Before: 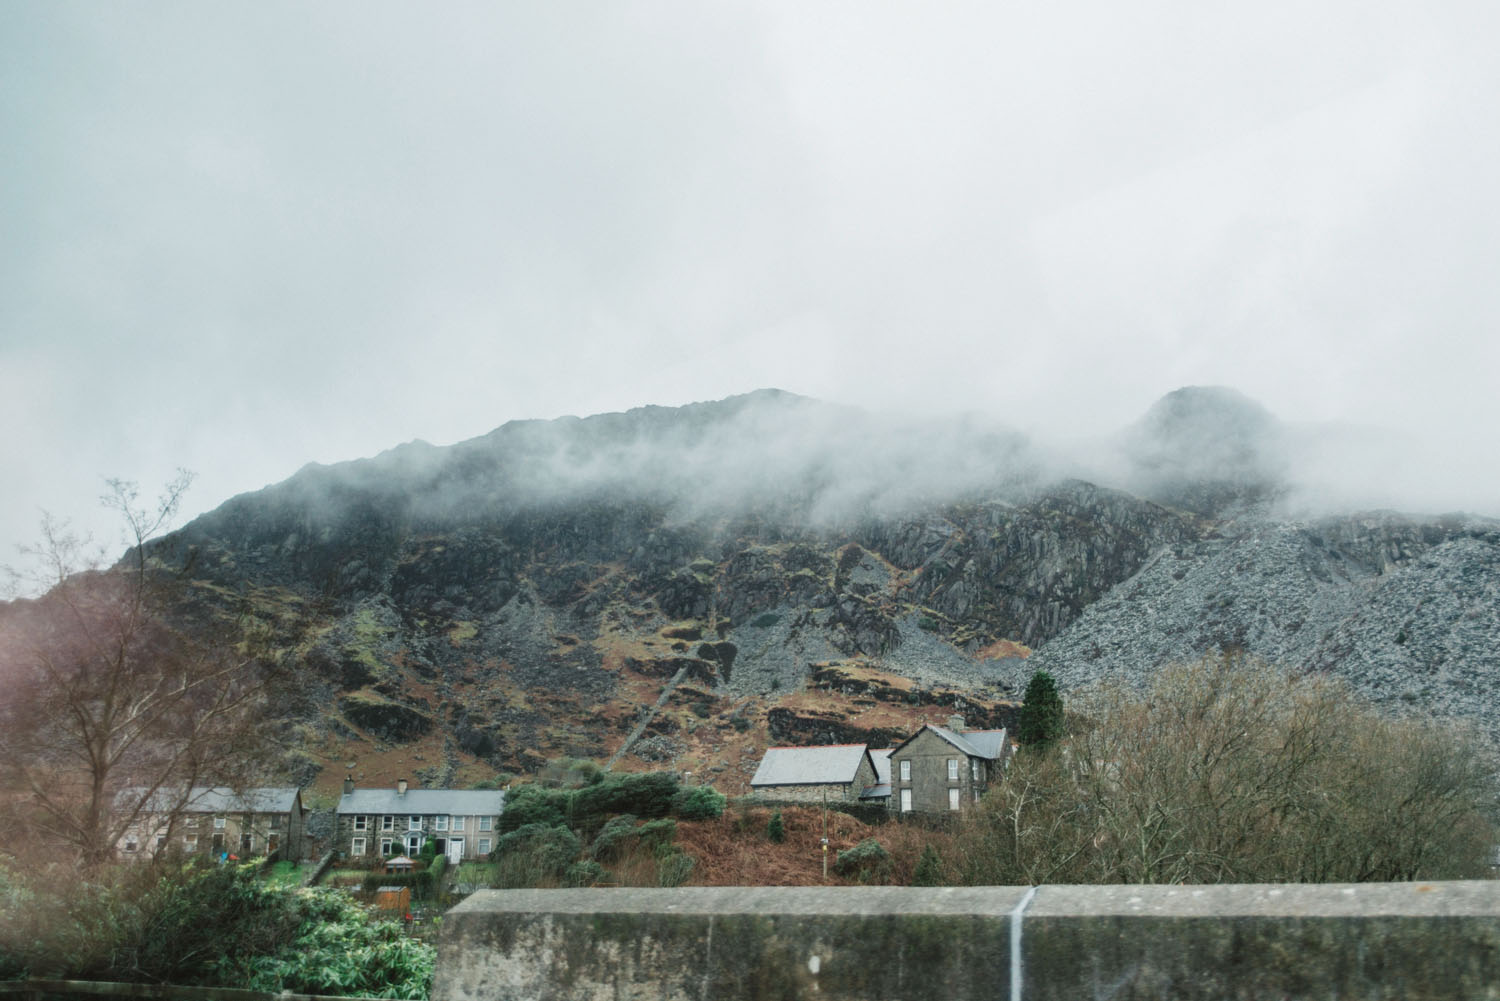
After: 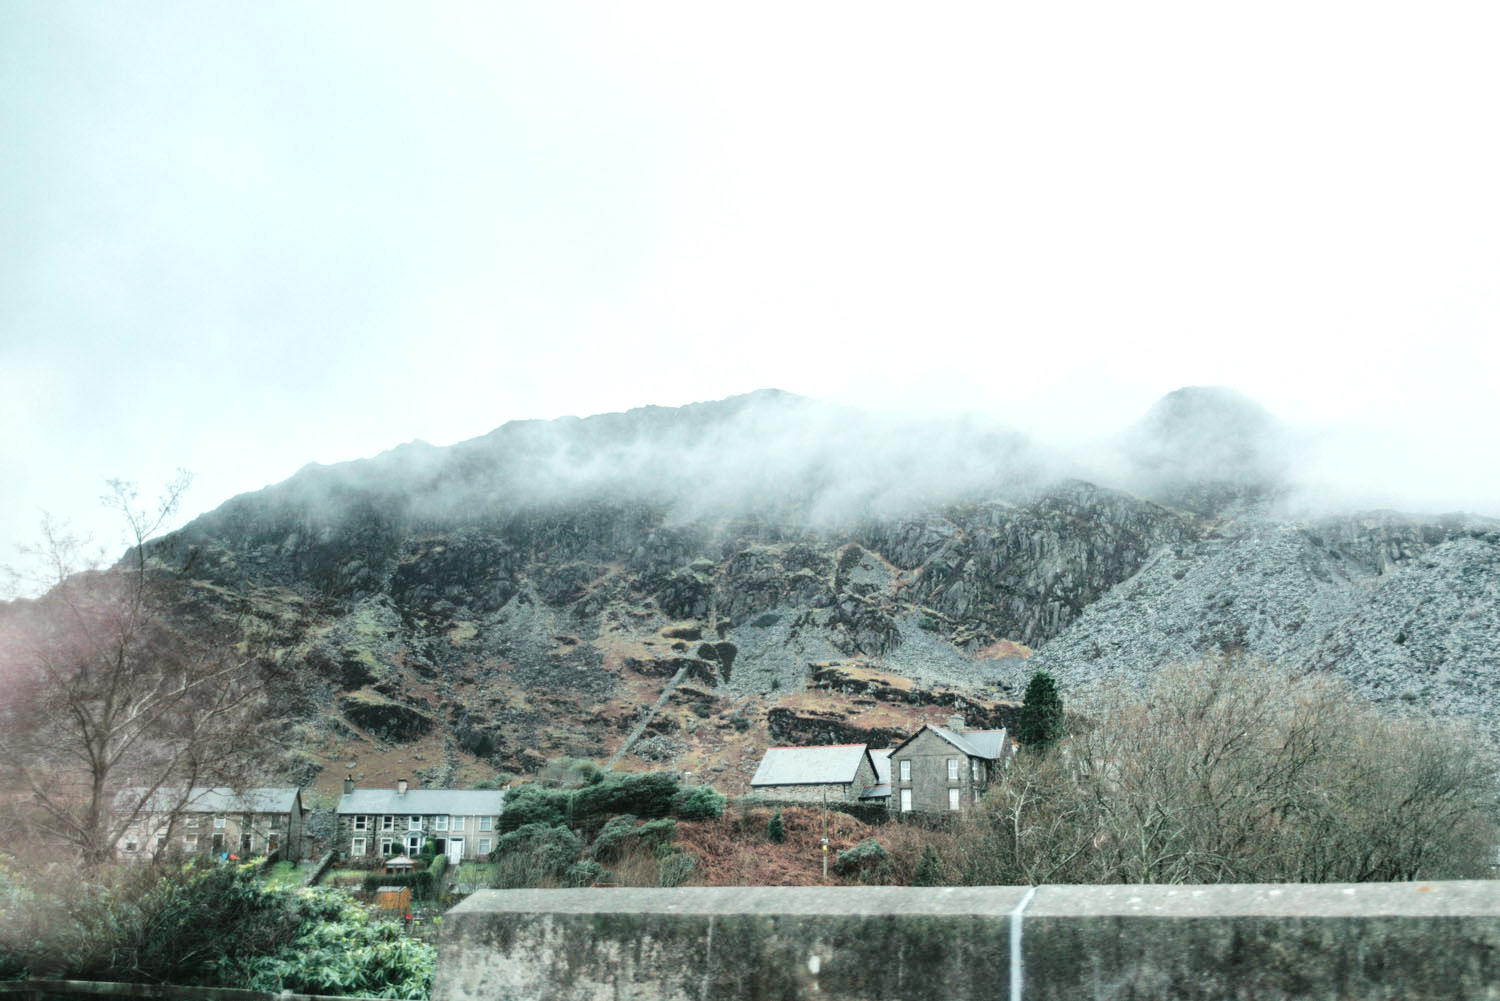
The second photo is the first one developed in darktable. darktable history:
exposure: exposure 0.496 EV, compensate highlight preservation false
tone curve: curves: ch0 [(0, 0) (0.081, 0.044) (0.185, 0.145) (0.283, 0.273) (0.405, 0.449) (0.495, 0.554) (0.686, 0.743) (0.826, 0.853) (0.978, 0.988)]; ch1 [(0, 0) (0.147, 0.166) (0.321, 0.362) (0.371, 0.402) (0.423, 0.426) (0.479, 0.472) (0.505, 0.497) (0.521, 0.506) (0.551, 0.546) (0.586, 0.571) (0.625, 0.638) (0.68, 0.715) (1, 1)]; ch2 [(0, 0) (0.346, 0.378) (0.404, 0.427) (0.502, 0.498) (0.531, 0.517) (0.547, 0.526) (0.582, 0.571) (0.629, 0.626) (0.717, 0.678) (1, 1)], color space Lab, independent channels, preserve colors none
